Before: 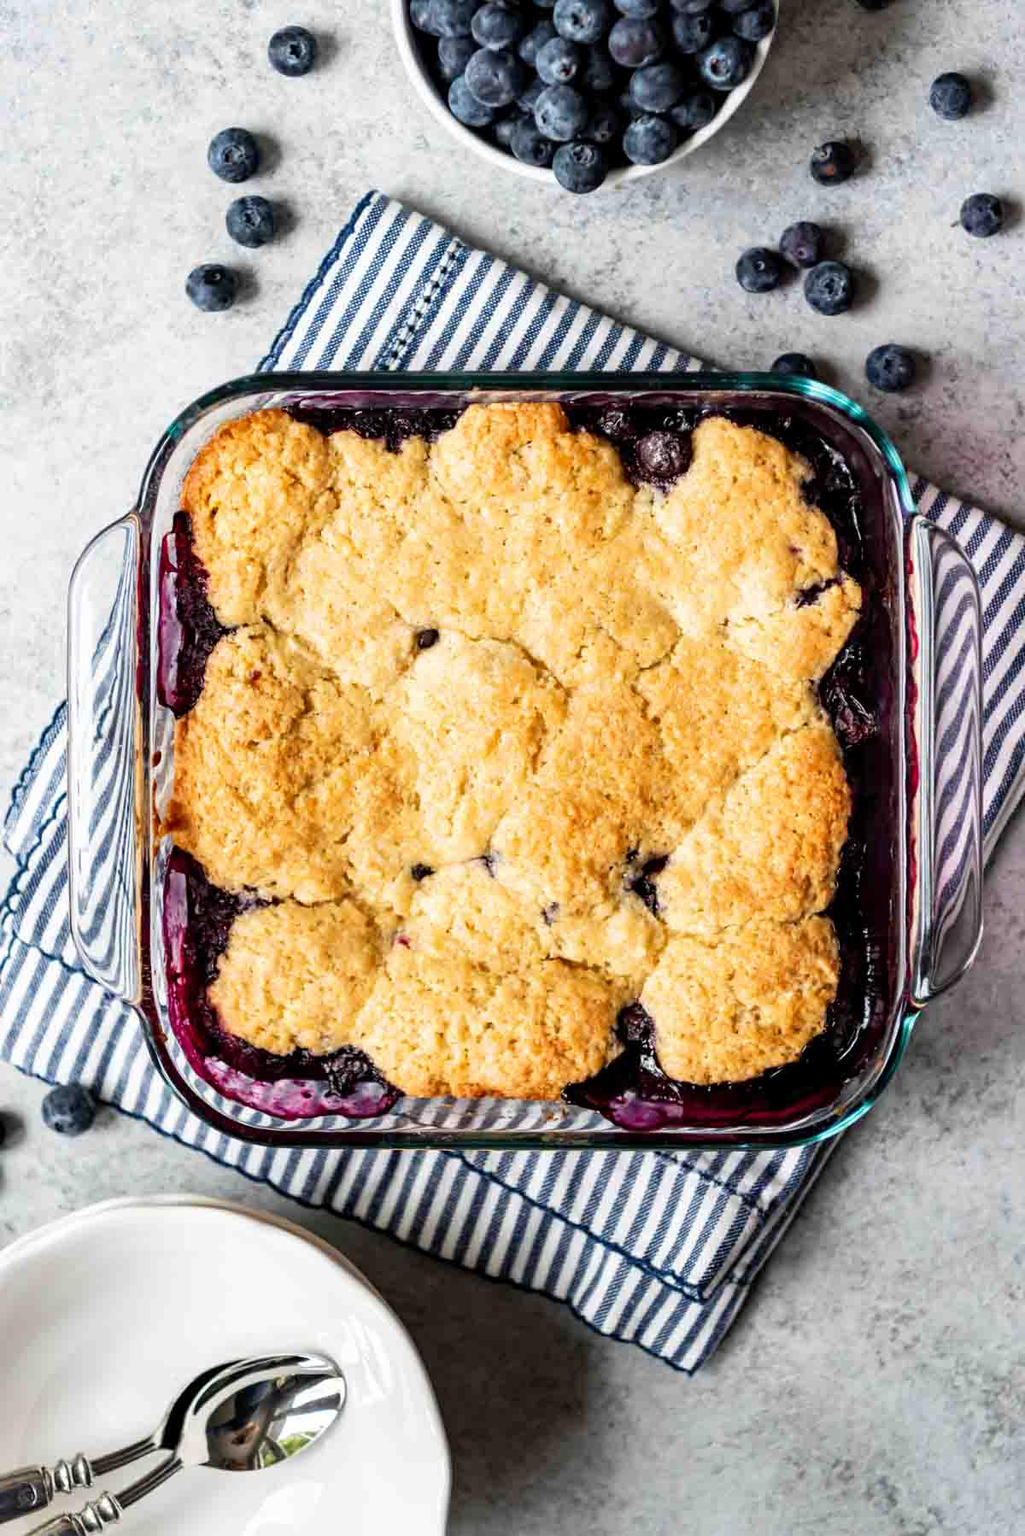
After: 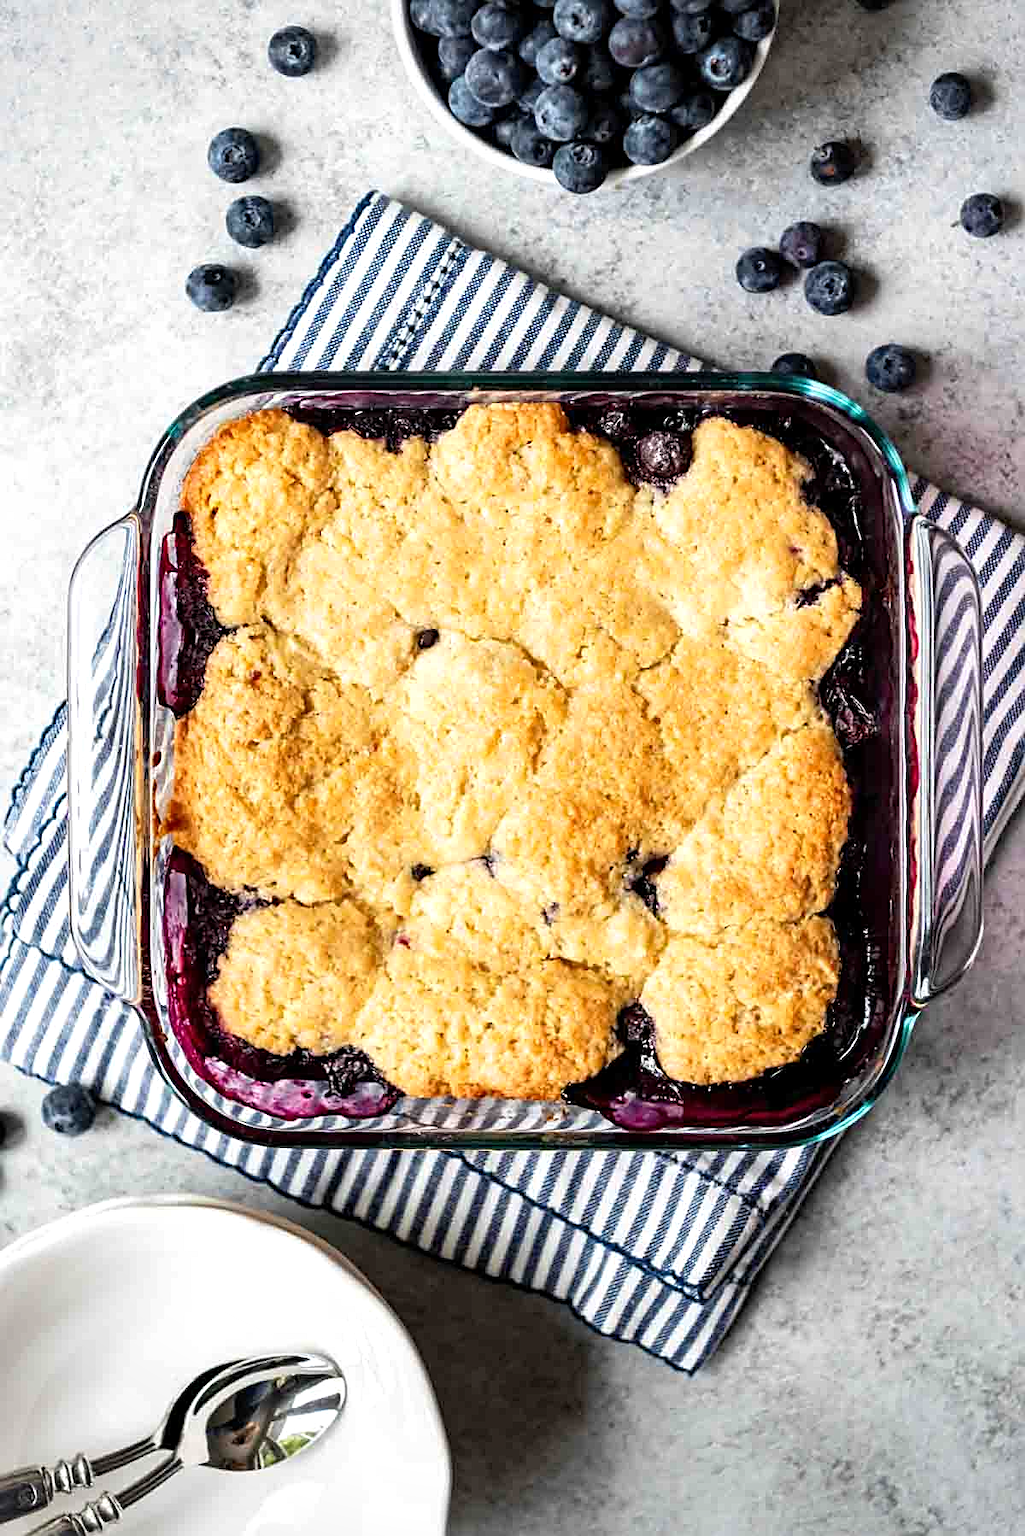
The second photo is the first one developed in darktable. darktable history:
vignetting: fall-off radius 45.49%, brightness -0.188, saturation -0.306, dithering 16-bit output, unbound false
levels: levels [0, 0.476, 0.951]
sharpen: amount 0.488
